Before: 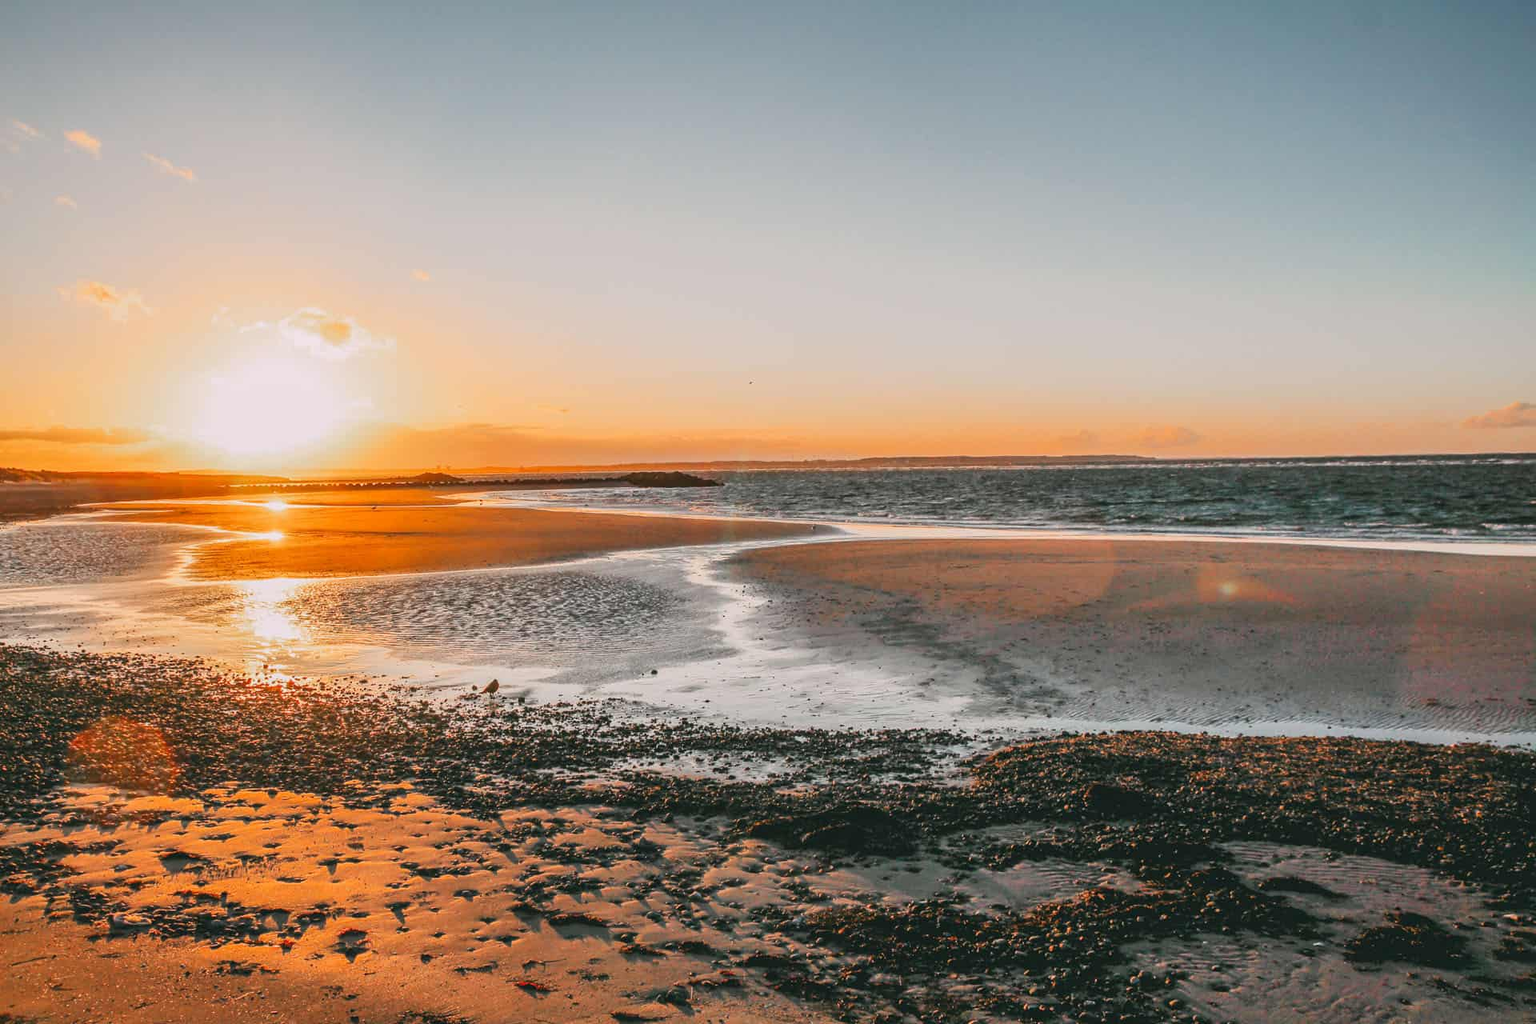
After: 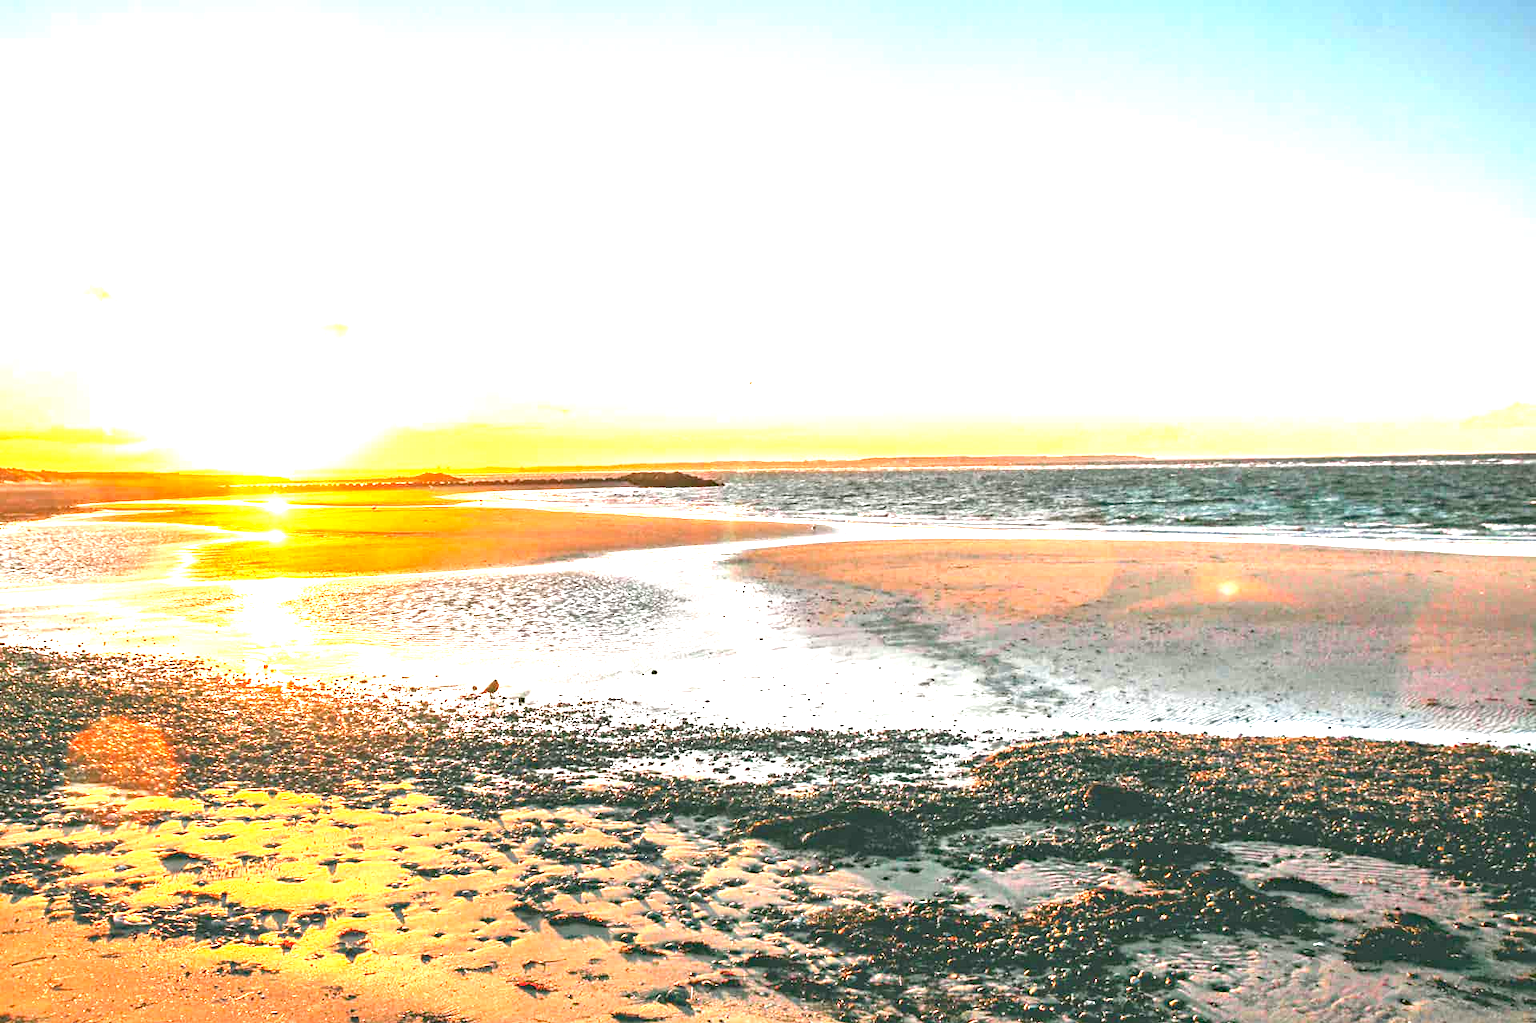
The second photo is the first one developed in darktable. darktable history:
exposure: black level correction 0, exposure 2.091 EV, compensate highlight preservation false
crop: bottom 0.071%
haze removal: compatibility mode true, adaptive false
